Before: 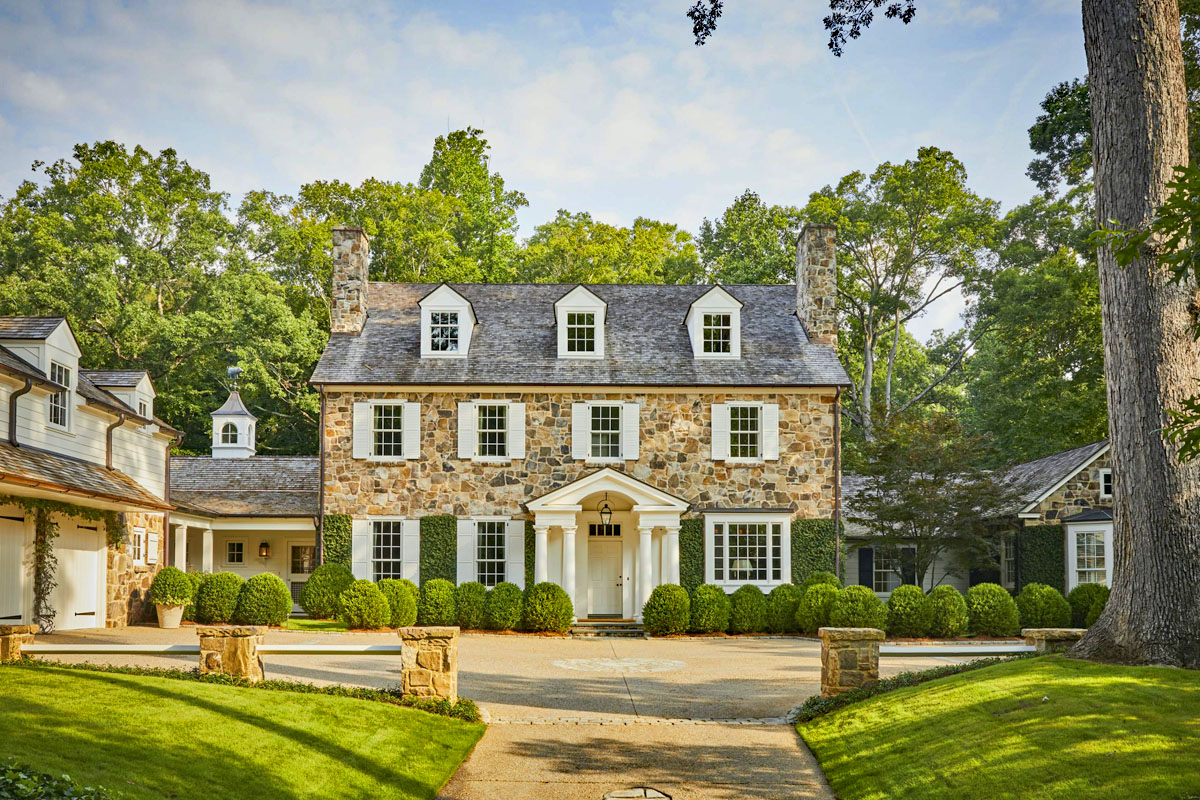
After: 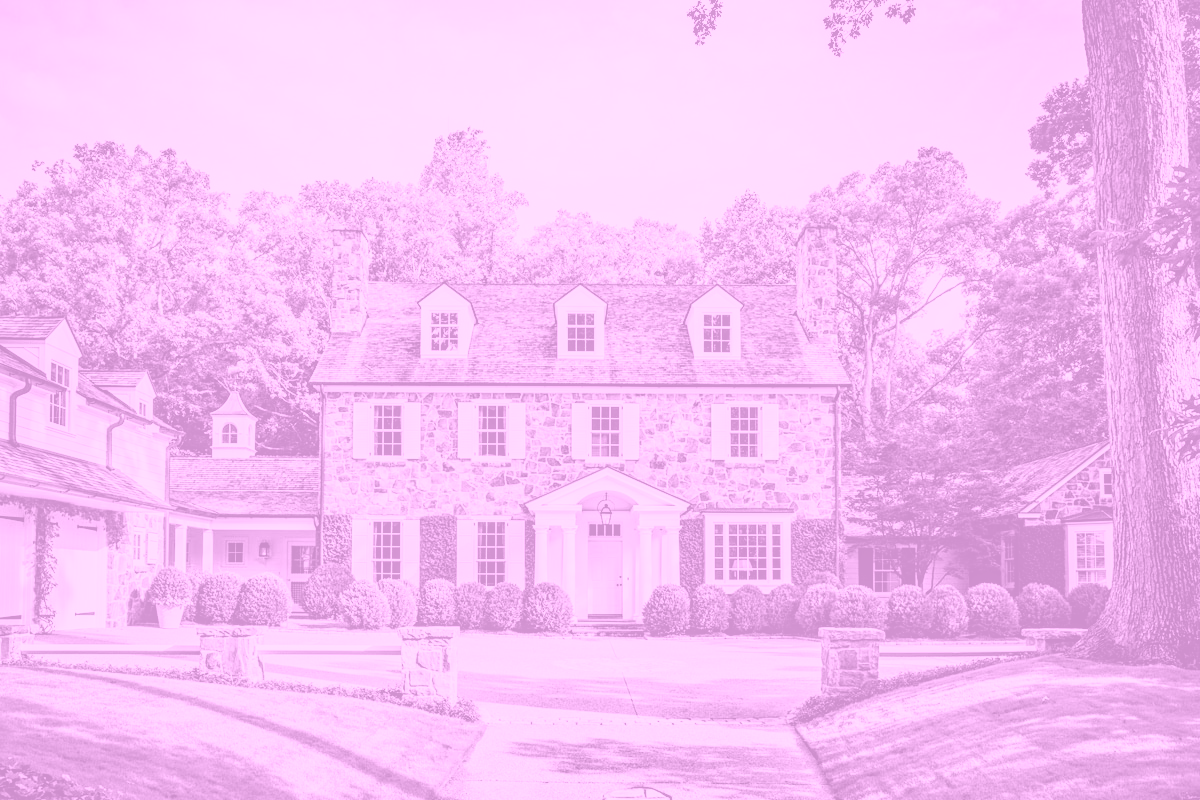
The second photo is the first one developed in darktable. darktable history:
shadows and highlights: shadows -40.15, highlights 62.88, soften with gaussian
colorize: hue 331.2°, saturation 75%, source mix 30.28%, lightness 70.52%, version 1
filmic rgb: black relative exposure -5 EV, hardness 2.88, contrast 1.4, highlights saturation mix -30%
local contrast: on, module defaults
